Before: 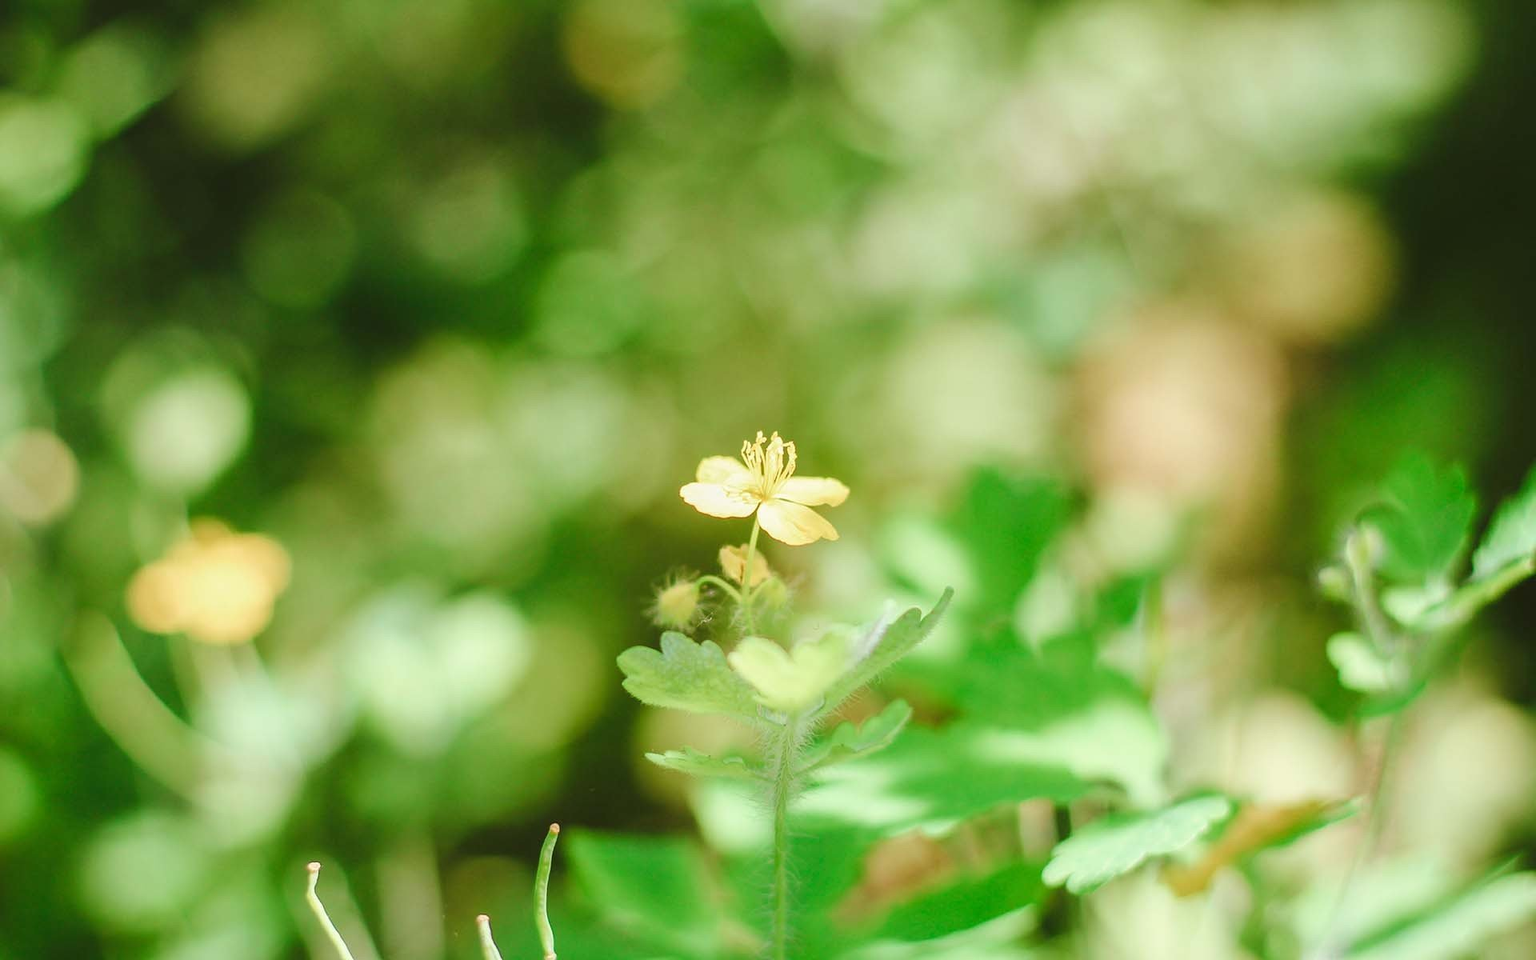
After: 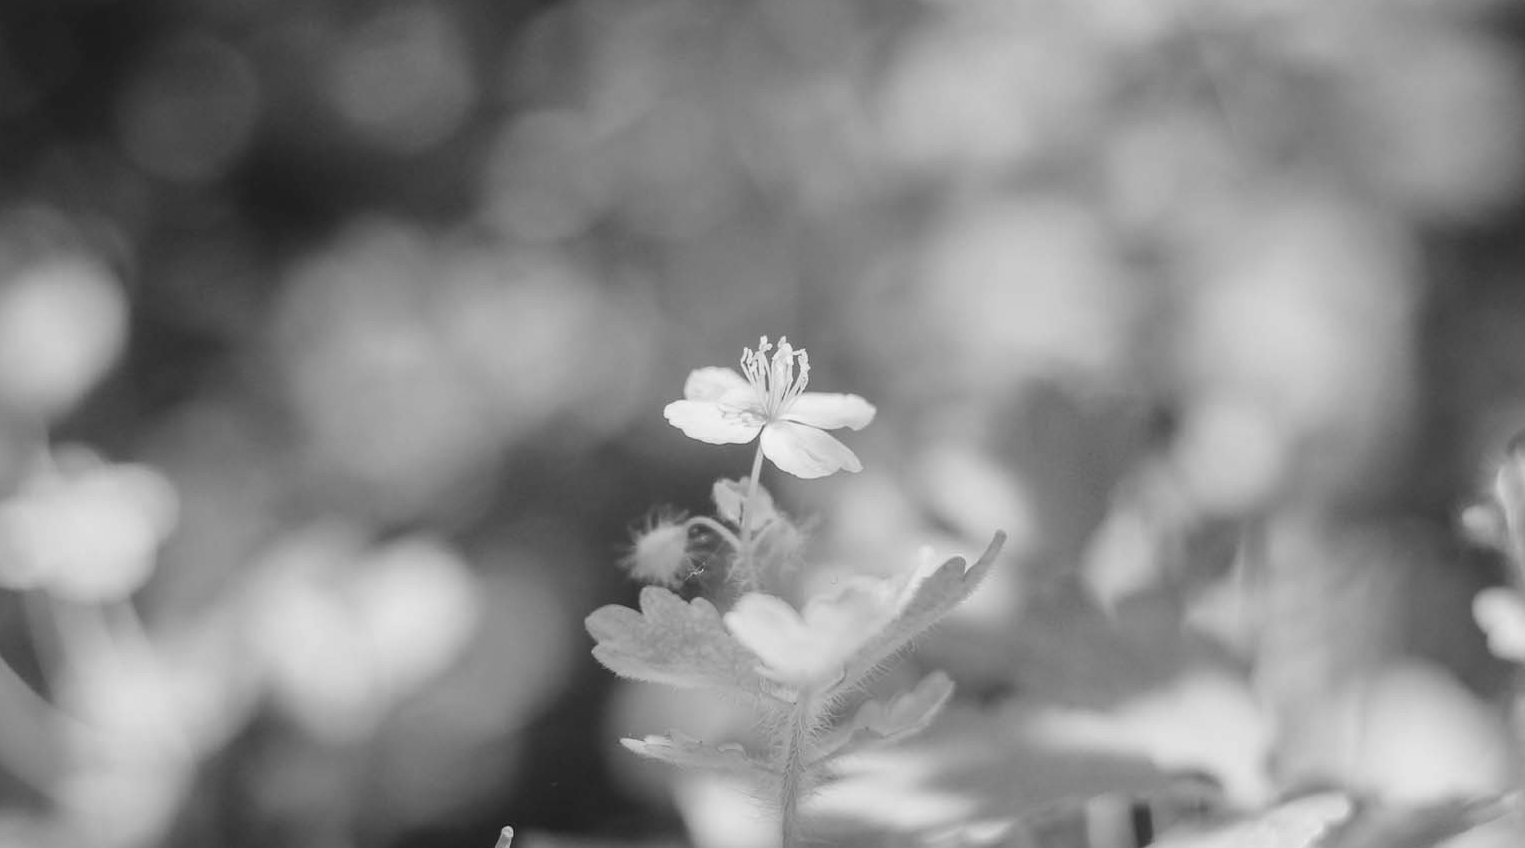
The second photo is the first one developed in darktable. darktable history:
color calibration: output gray [0.28, 0.41, 0.31, 0], gray › normalize channels true, illuminant same as pipeline (D50), adaptation XYZ, x 0.346, y 0.359, gamut compression 0
haze removal: strength -0.05
white balance: red 0.984, blue 1.059
crop: left 9.712%, top 16.928%, right 10.845%, bottom 12.332%
